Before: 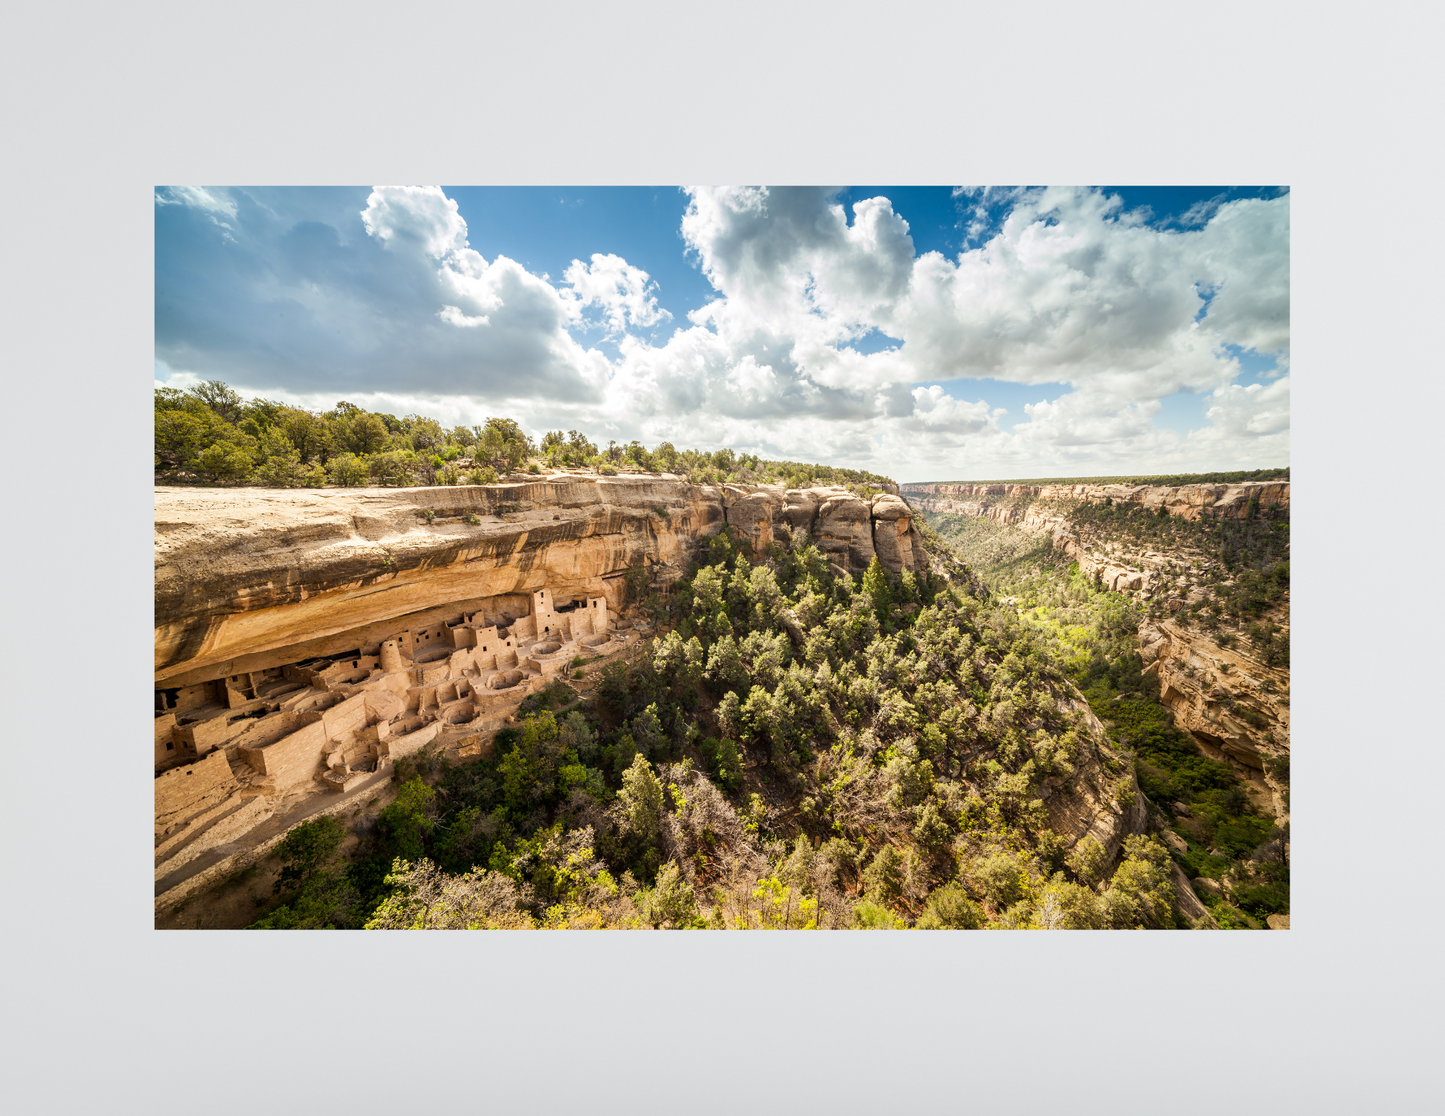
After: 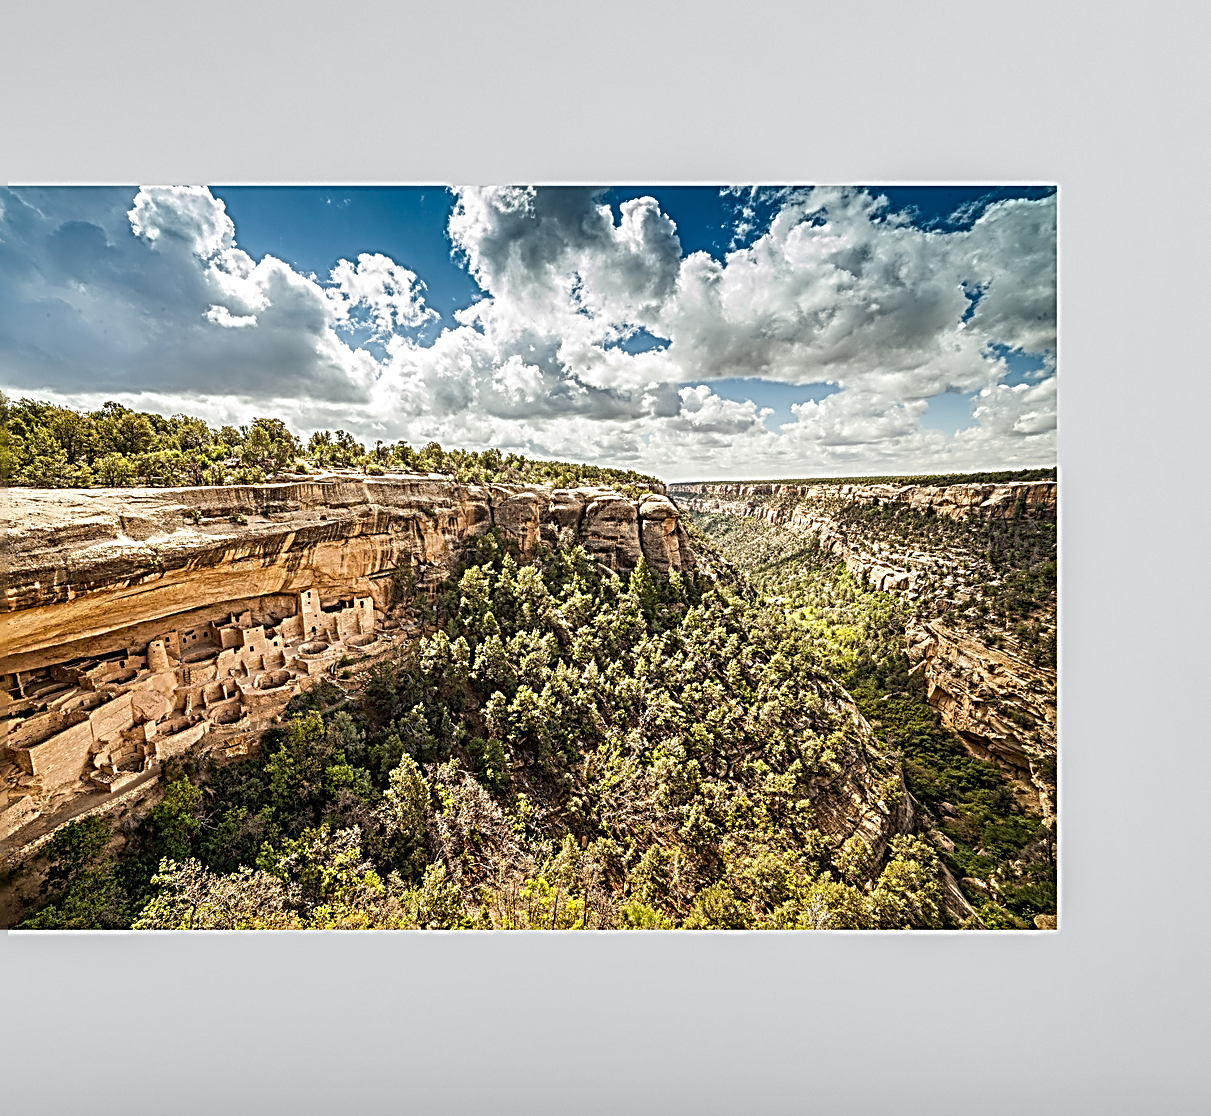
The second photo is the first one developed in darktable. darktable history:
sharpen: radius 3.158, amount 1.731
shadows and highlights: shadows 22.7, highlights -48.71, soften with gaussian
local contrast: on, module defaults
crop: left 16.145%
